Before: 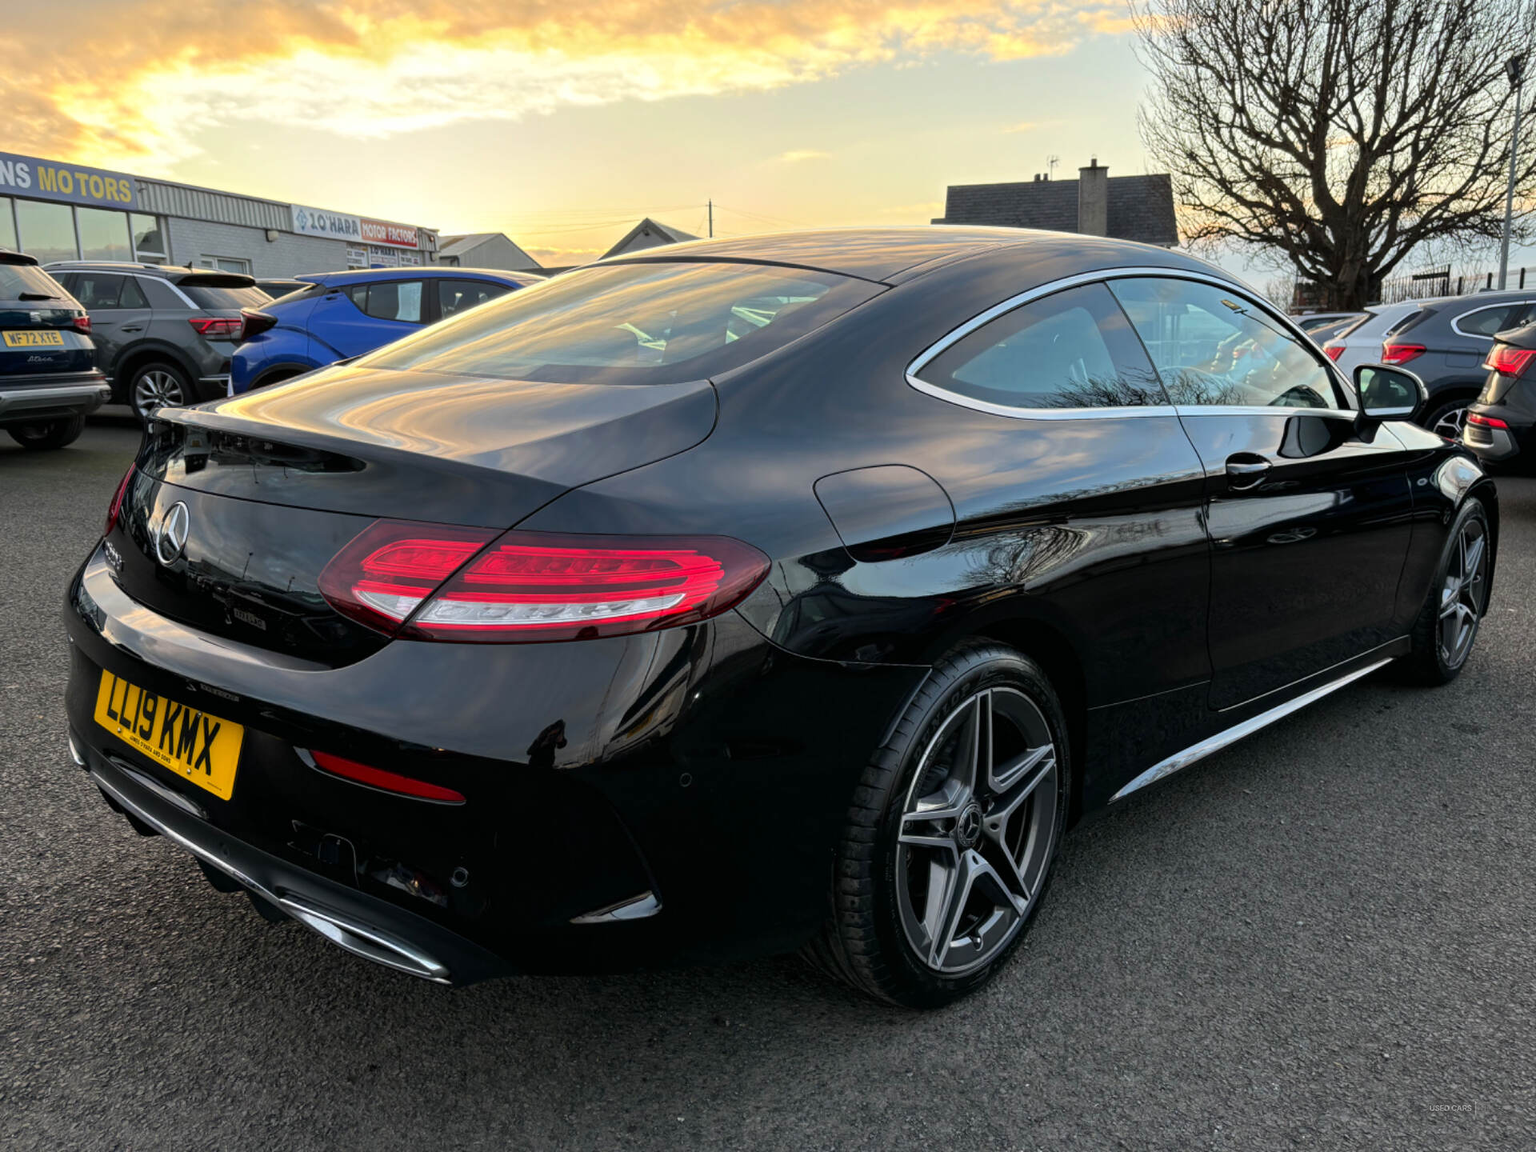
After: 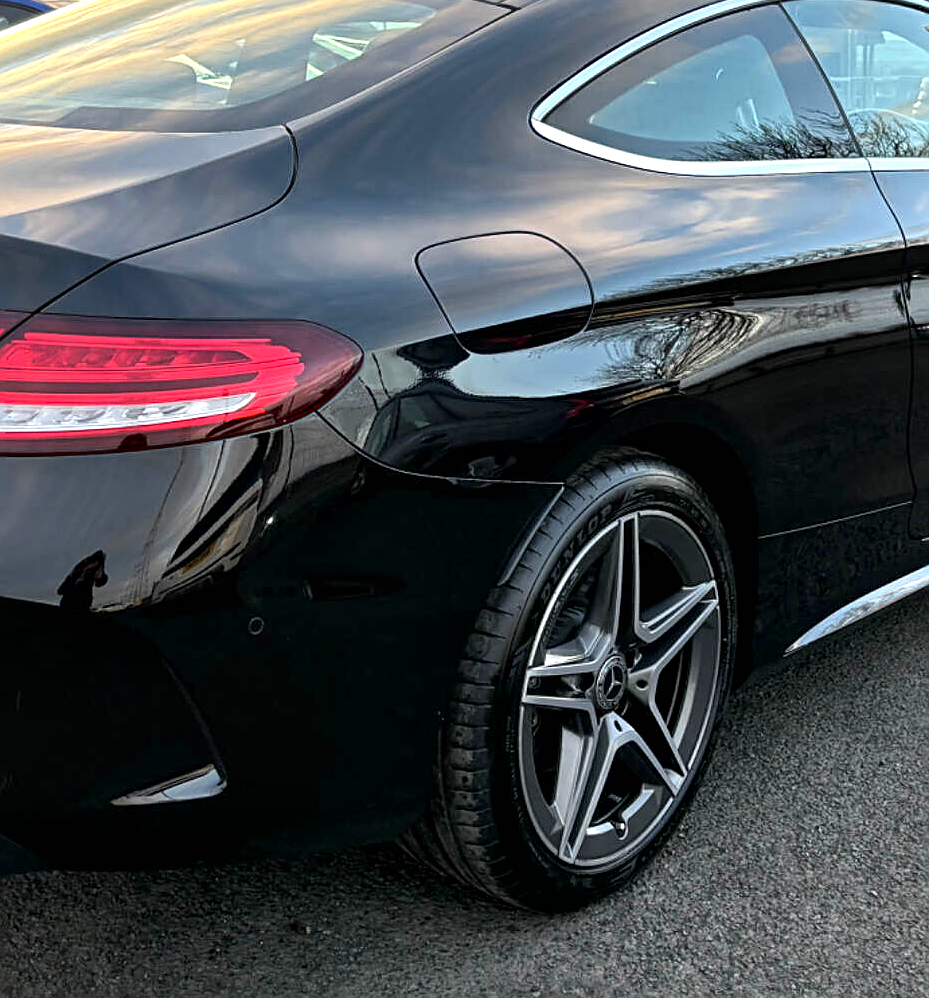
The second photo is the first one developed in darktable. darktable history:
sharpen: amount 0.563
local contrast: mode bilateral grid, contrast 20, coarseness 50, detail 144%, midtone range 0.2
shadows and highlights: shadows -8.12, white point adjustment 1.39, highlights 9.02, highlights color adjustment 45.74%
exposure: exposure 0.6 EV, compensate highlight preservation false
crop: left 31.335%, top 24.303%, right 20.272%, bottom 6.385%
